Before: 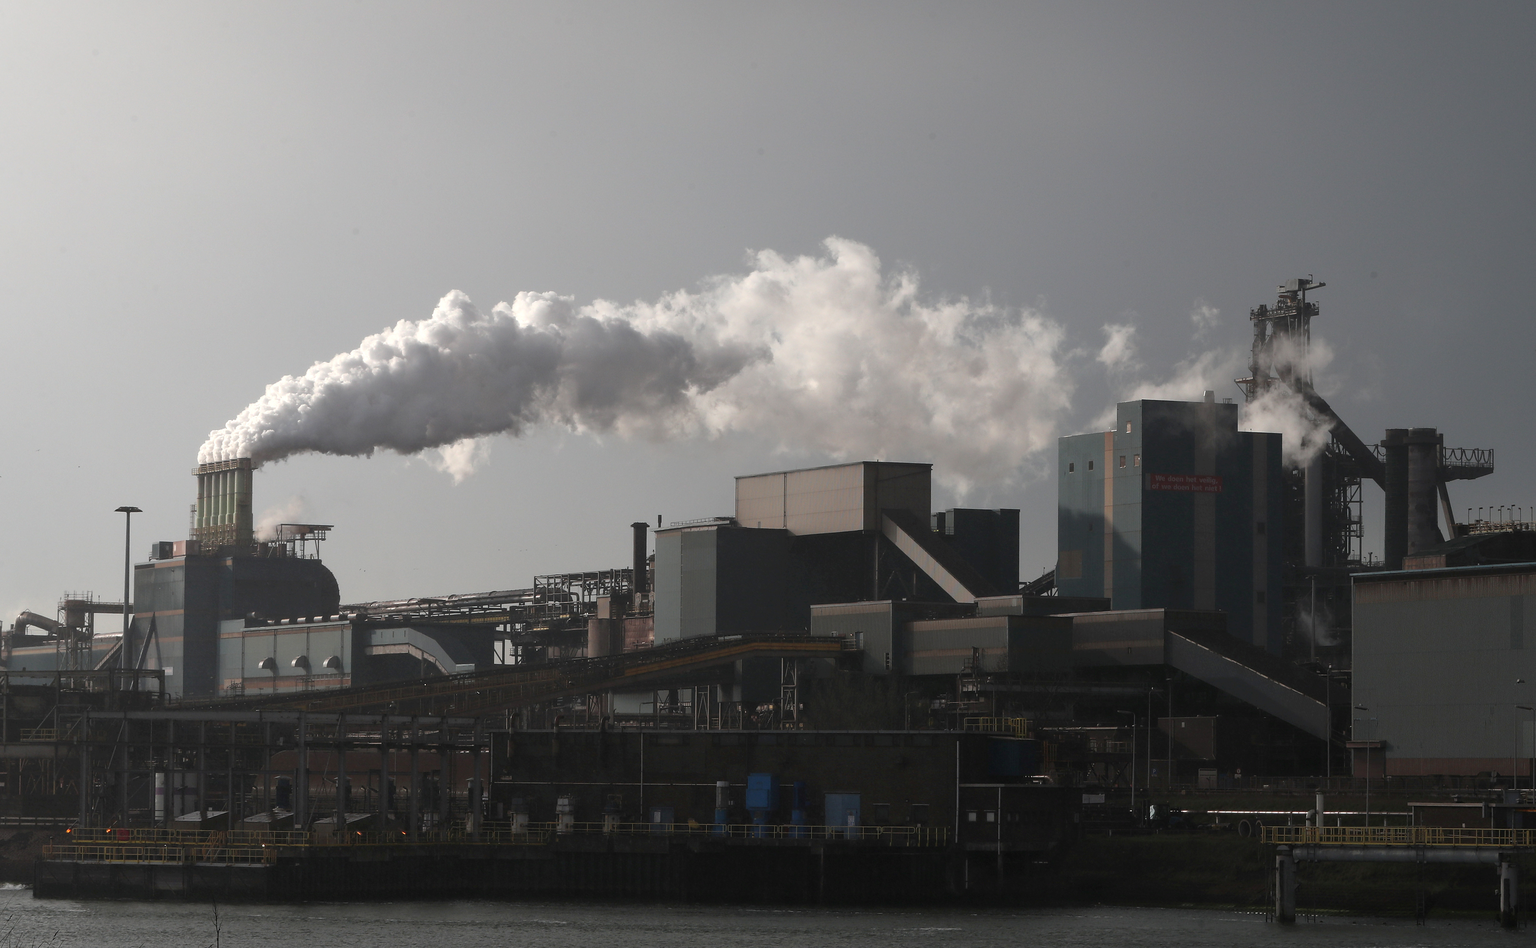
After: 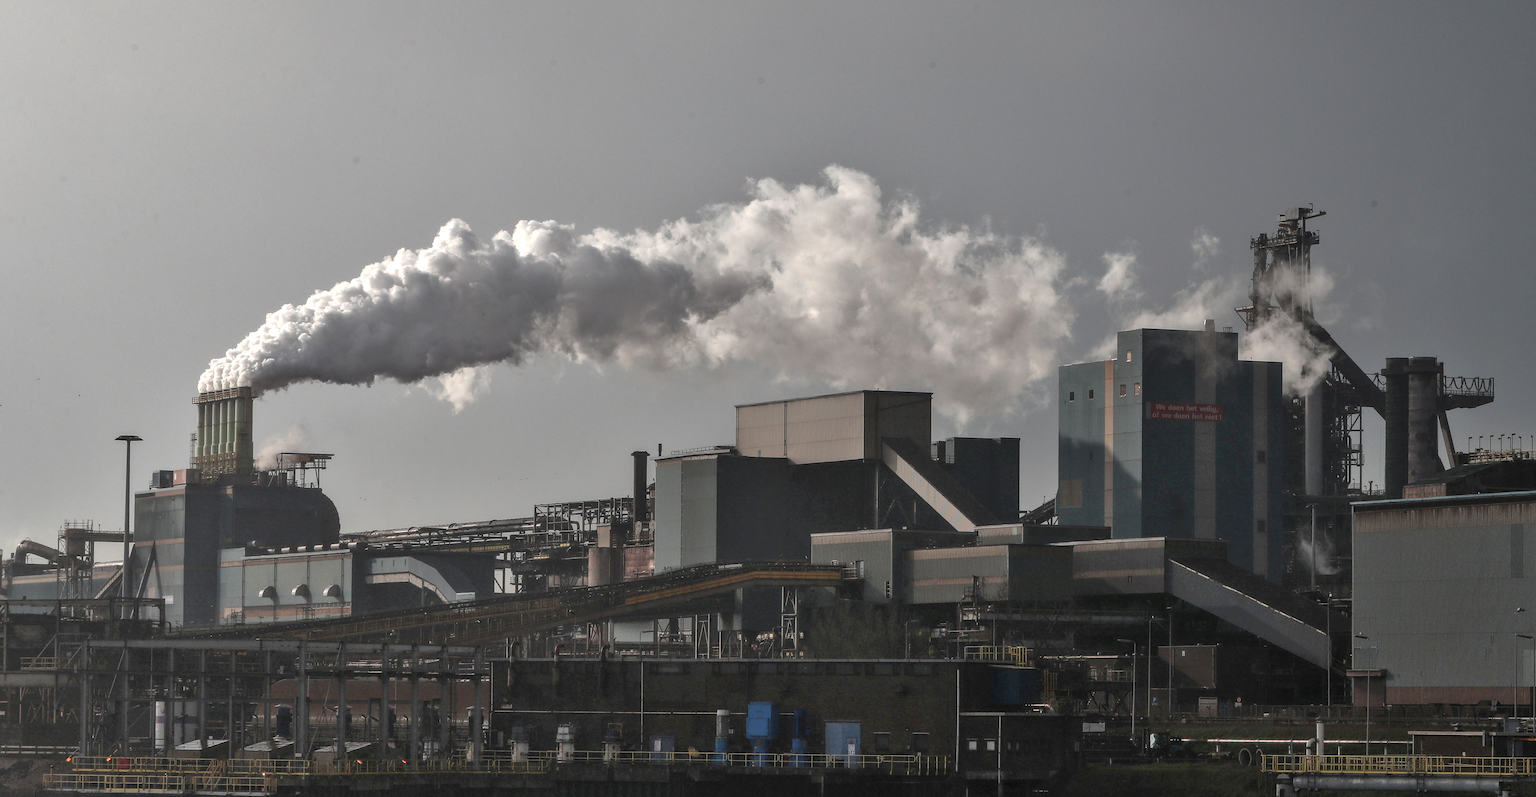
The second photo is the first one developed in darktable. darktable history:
shadows and highlights: low approximation 0.01, soften with gaussian
local contrast: highlights 1%, shadows 1%, detail 133%
crop: top 7.578%, bottom 8.314%
